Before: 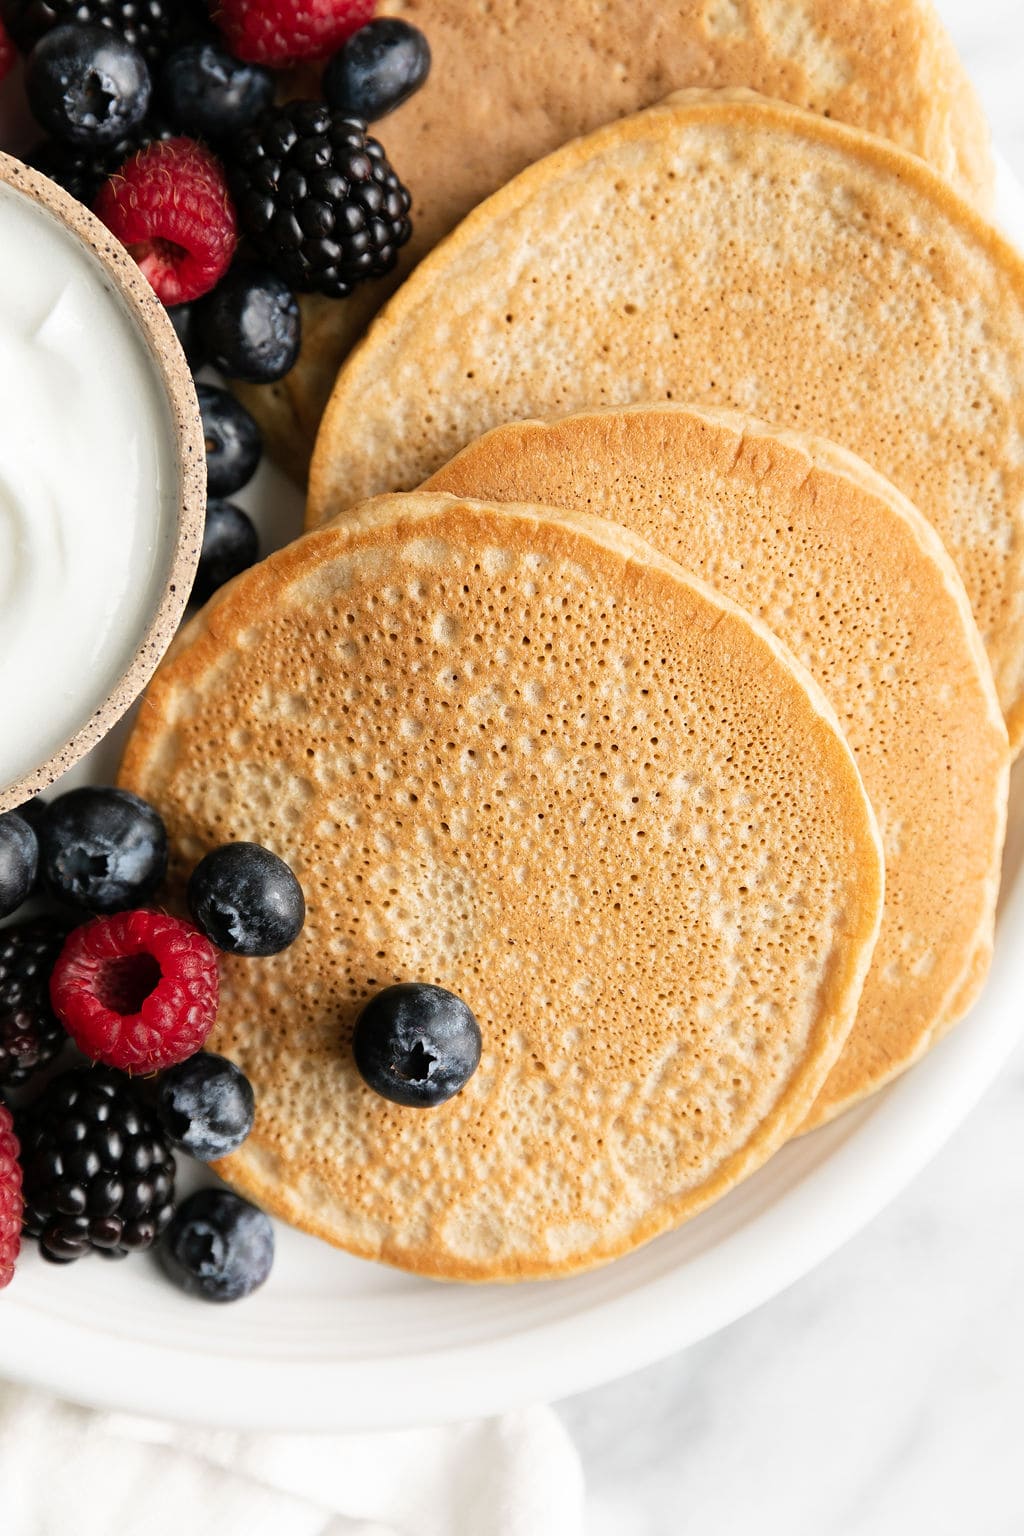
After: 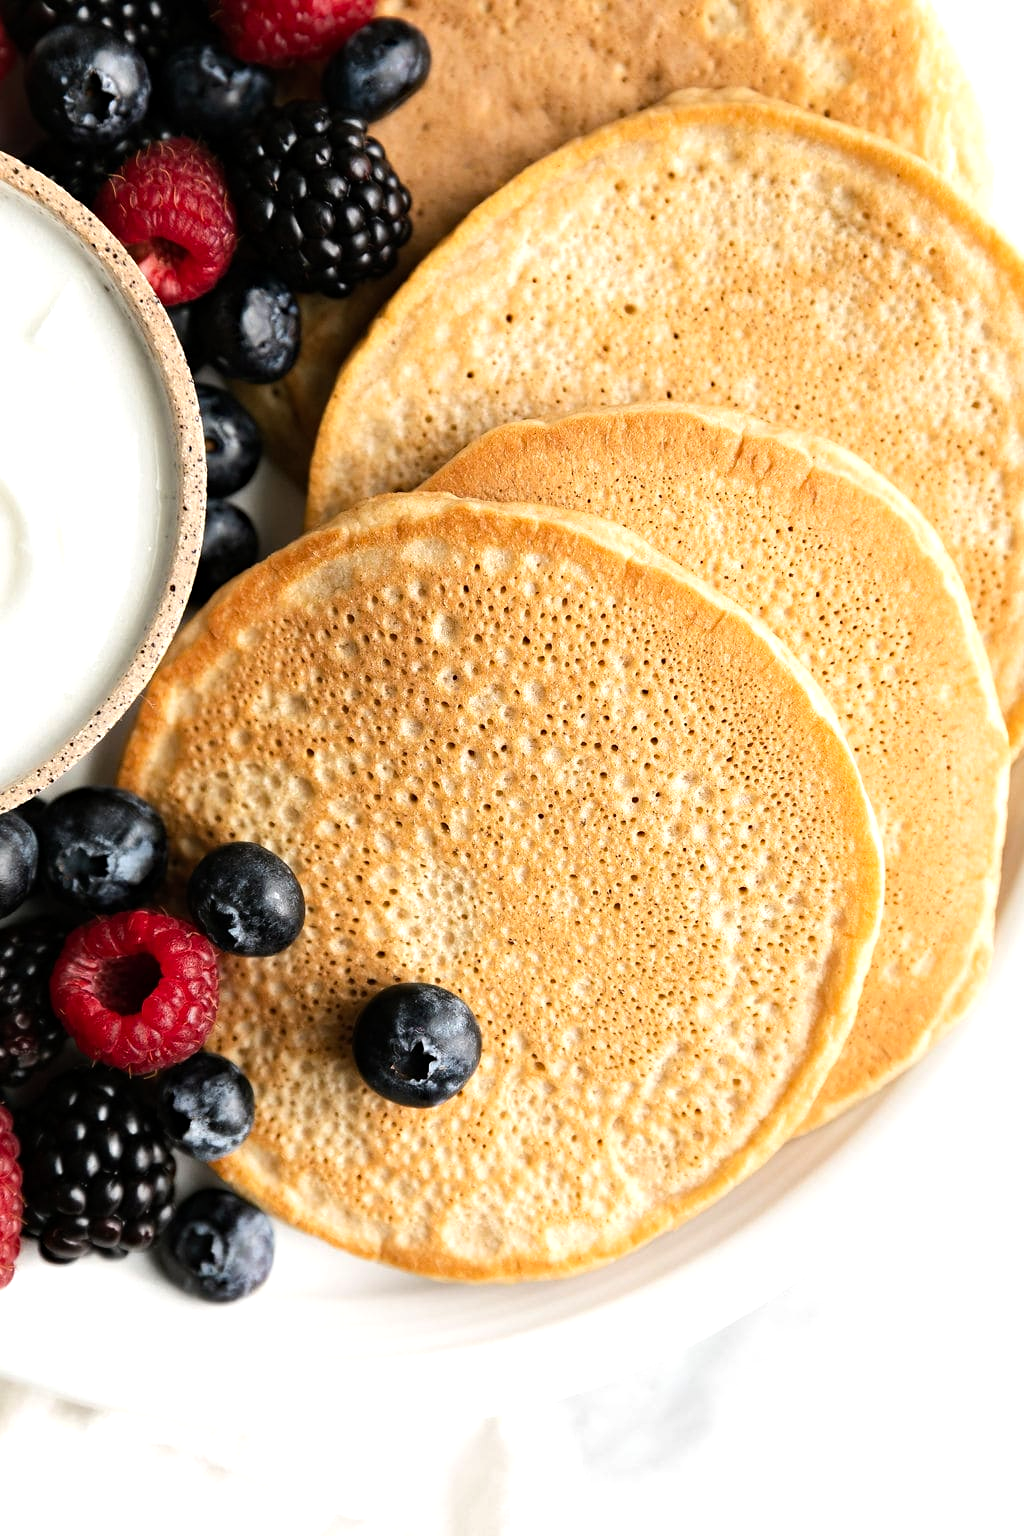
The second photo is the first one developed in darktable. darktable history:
haze removal: compatibility mode true, adaptive false
tone equalizer: -8 EV -0.417 EV, -7 EV -0.389 EV, -6 EV -0.333 EV, -5 EV -0.222 EV, -3 EV 0.222 EV, -2 EV 0.333 EV, -1 EV 0.389 EV, +0 EV 0.417 EV, edges refinement/feathering 500, mask exposure compensation -1.57 EV, preserve details no
